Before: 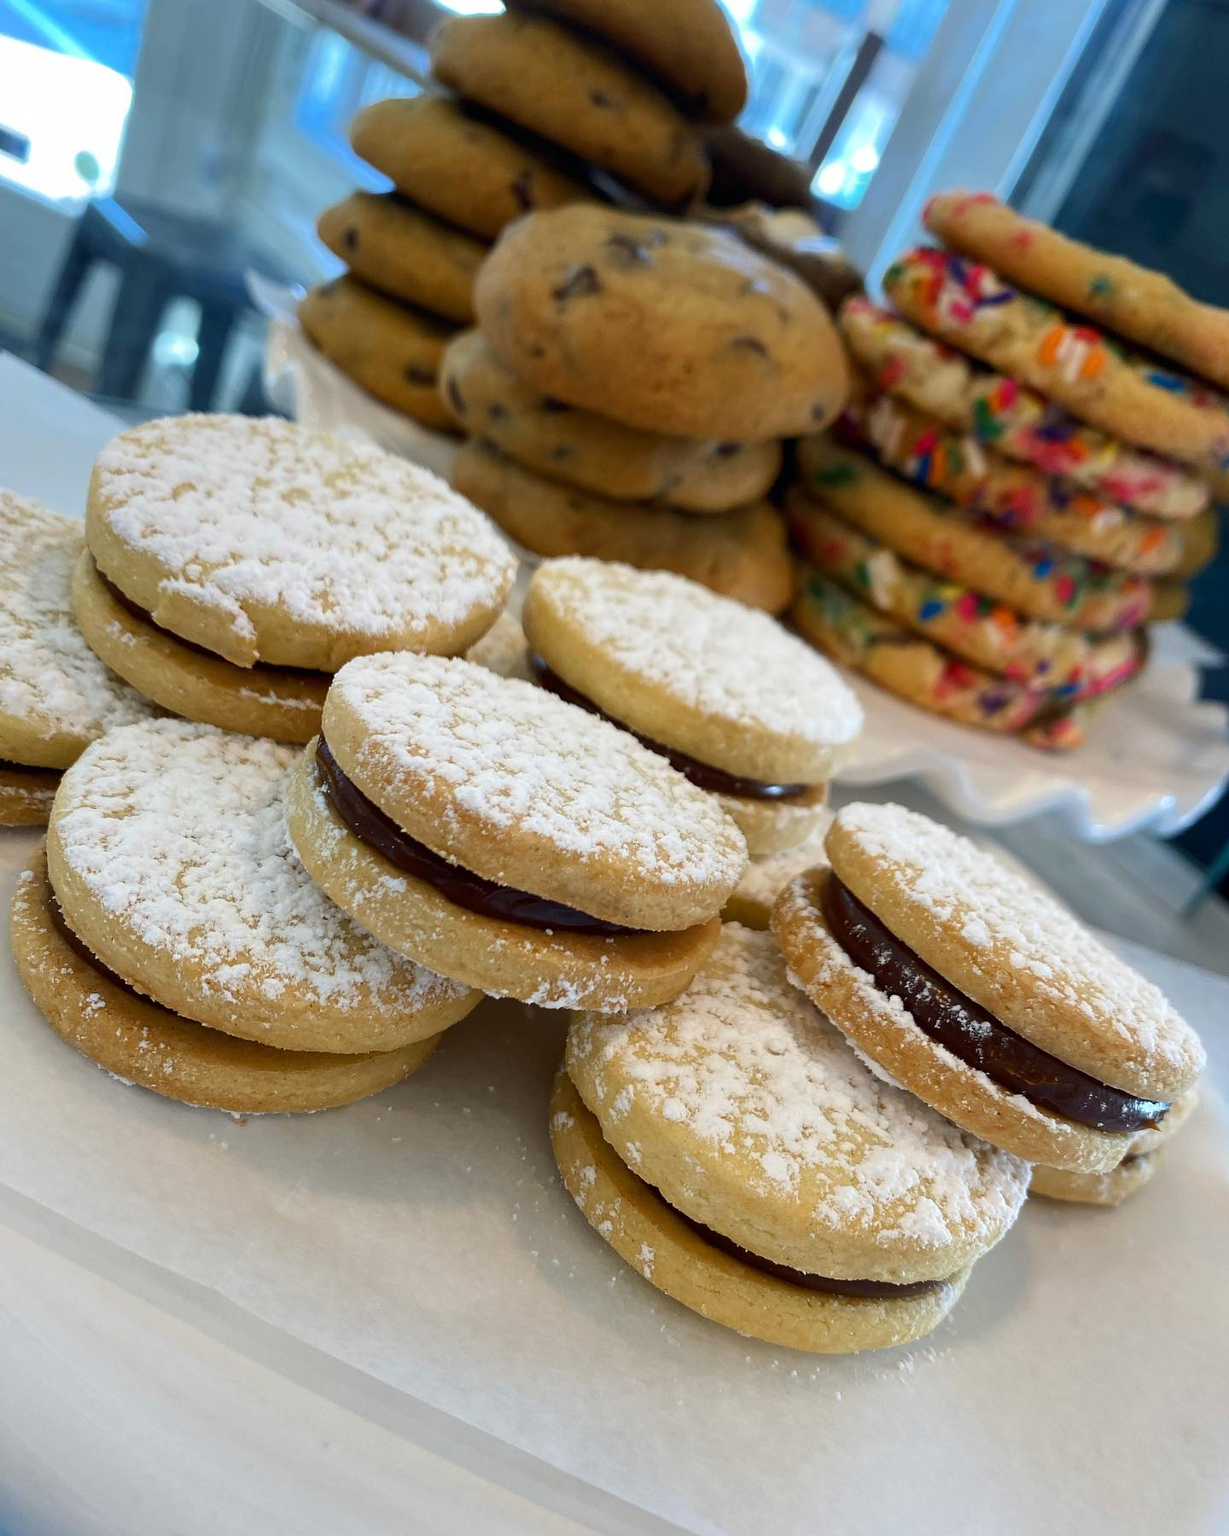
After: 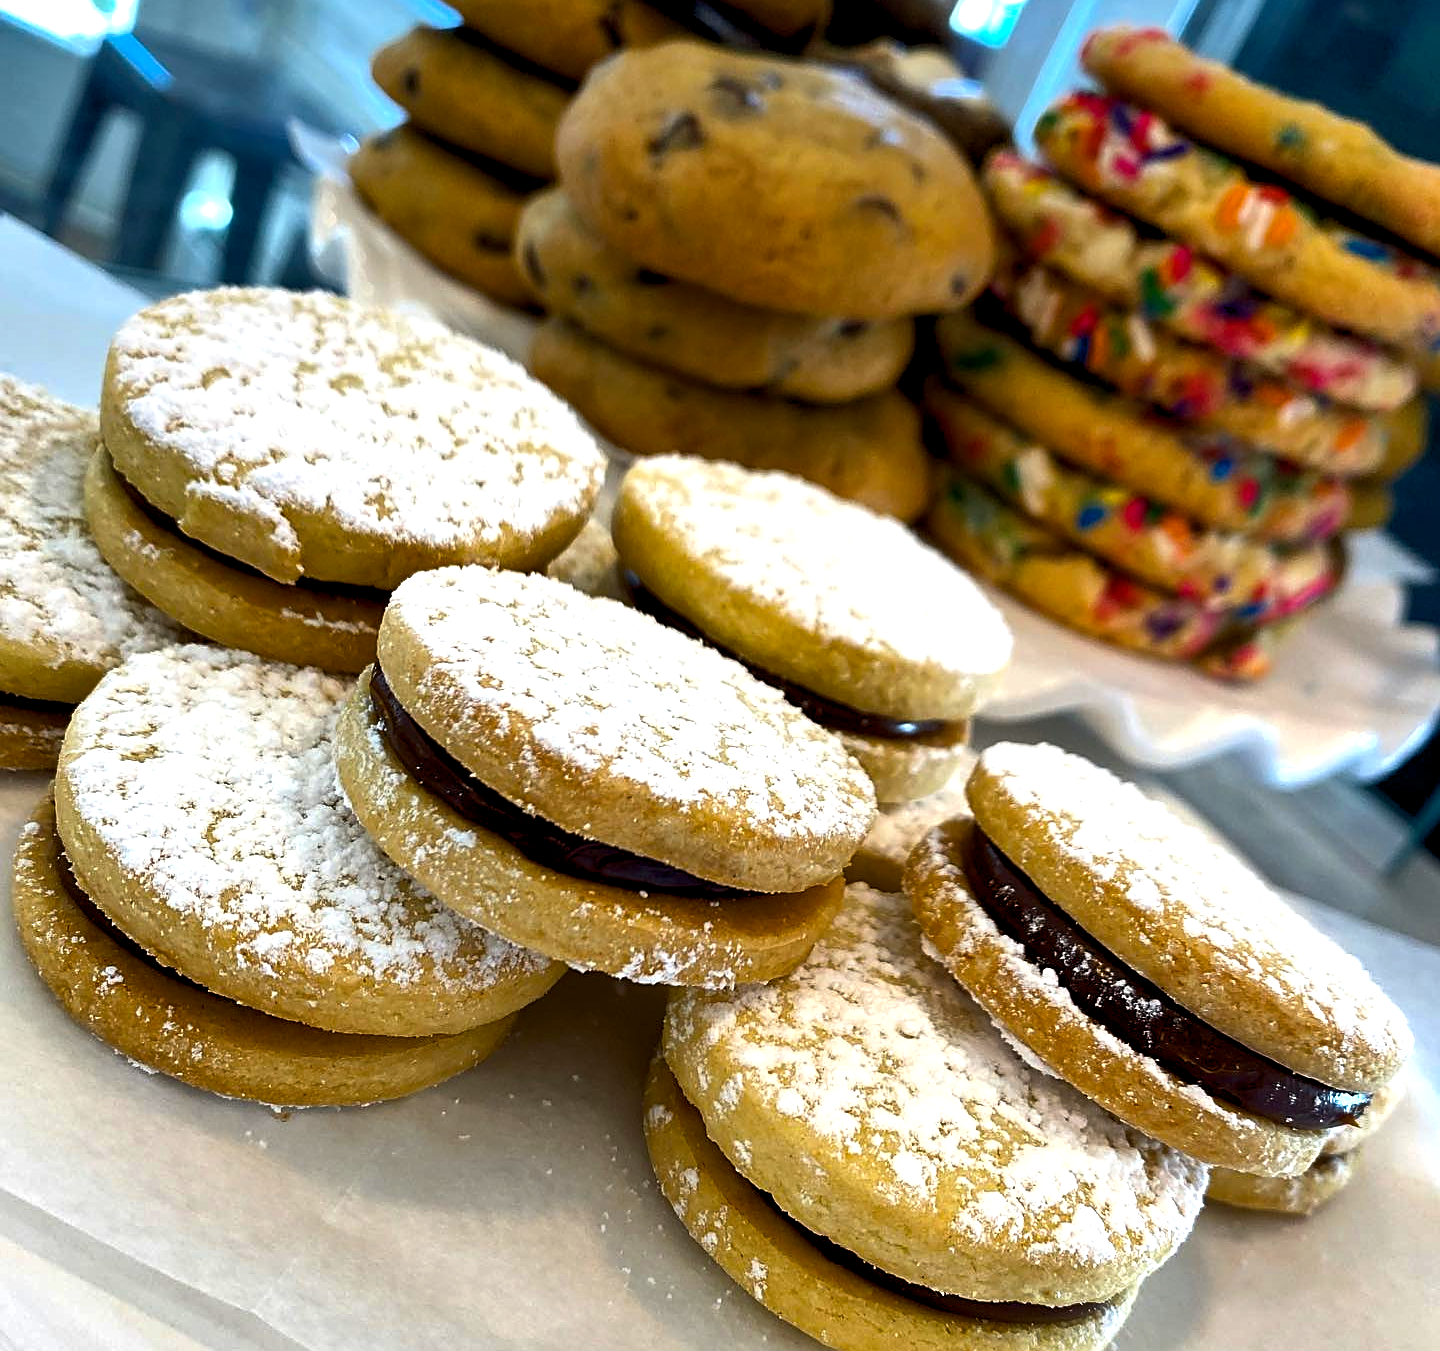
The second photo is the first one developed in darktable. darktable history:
color balance rgb: power › luminance 3.501%, power › hue 233.68°, global offset › luminance -0.481%, perceptual saturation grading › global saturation 19.377%, perceptual brilliance grading › global brilliance 19.662%, perceptual brilliance grading › shadows -40.527%
shadows and highlights: low approximation 0.01, soften with gaussian
sharpen: on, module defaults
crop: top 11.051%, bottom 13.886%
exposure: black level correction 0.001, exposure 0.017 EV, compensate highlight preservation false
